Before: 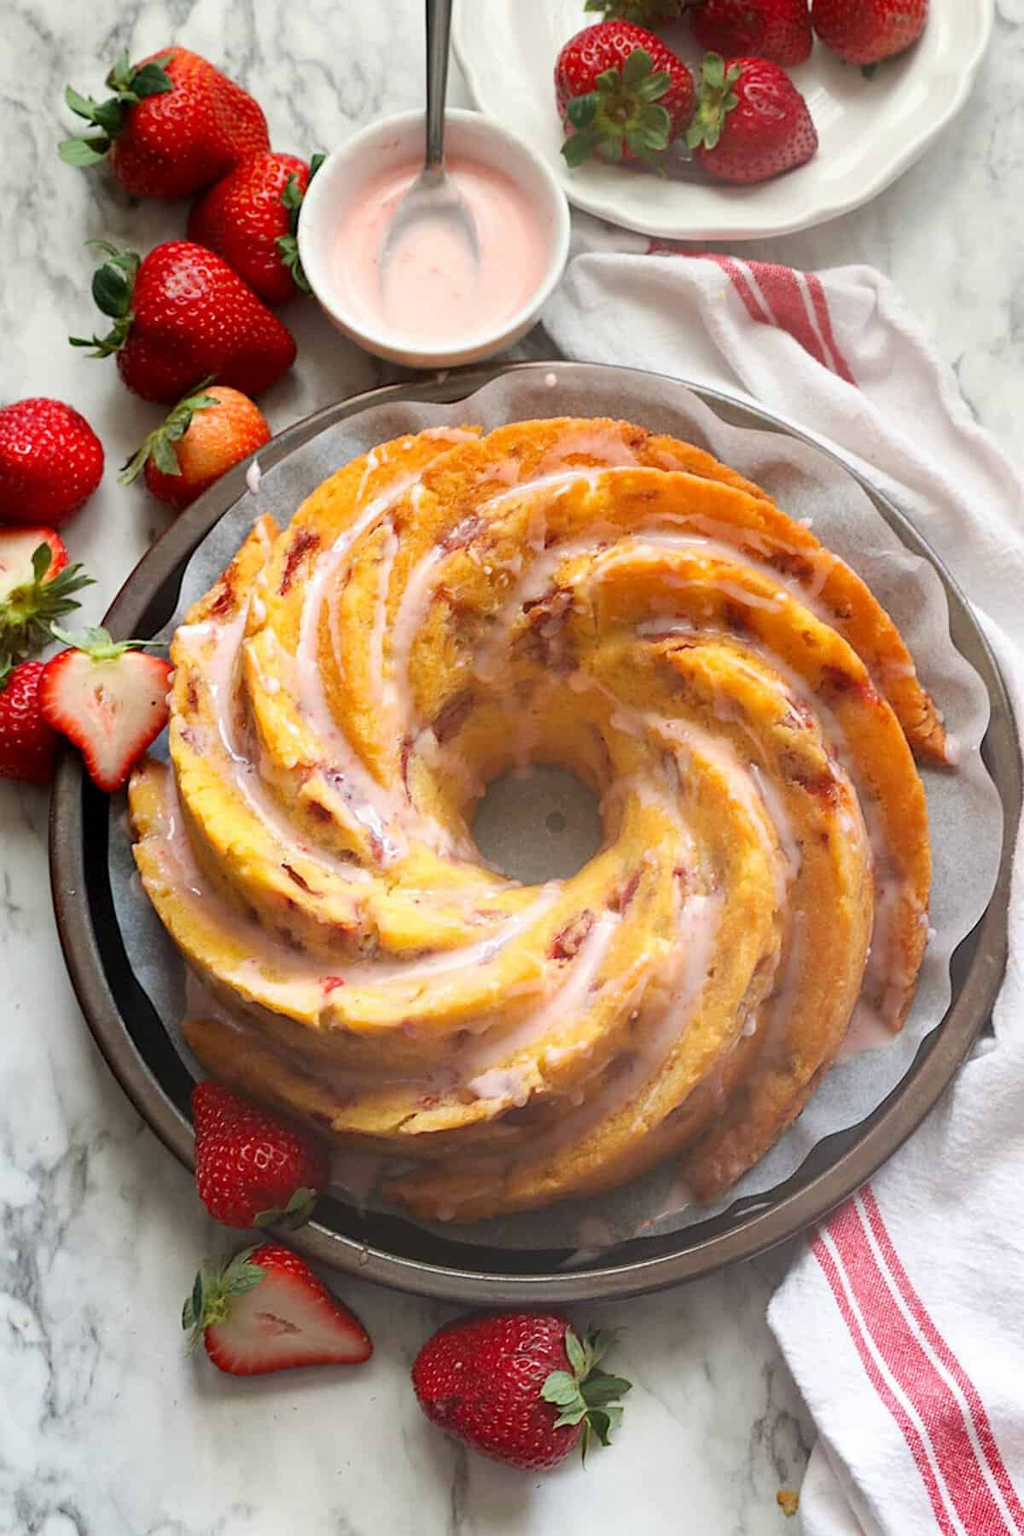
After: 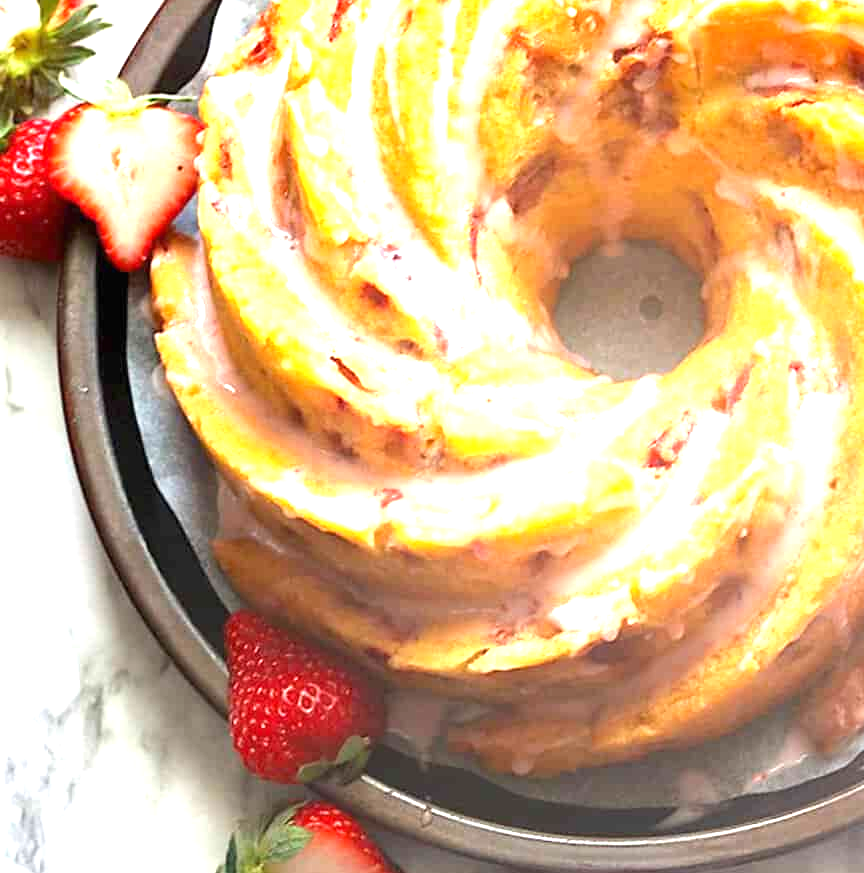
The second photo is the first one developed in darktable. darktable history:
exposure: black level correction 0, exposure 1.45 EV, compensate exposure bias true, compensate highlight preservation false
base curve: exposure shift 0, preserve colors none
crop: top 36.498%, right 27.964%, bottom 14.995%
